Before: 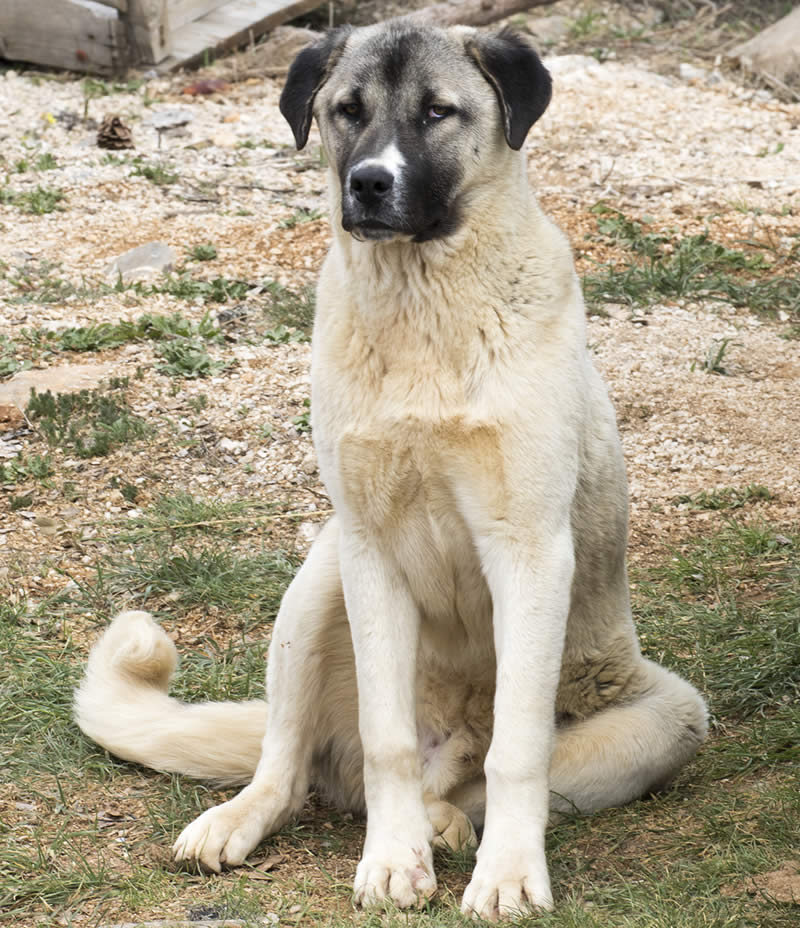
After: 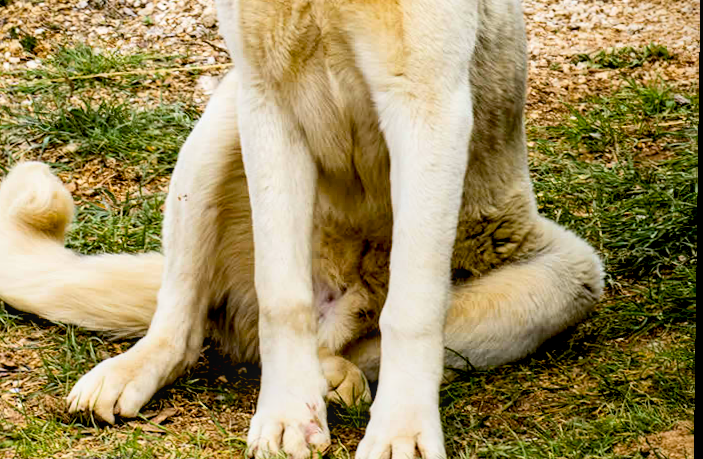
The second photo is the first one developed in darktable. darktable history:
contrast brightness saturation: contrast 0.18, saturation 0.3
filmic rgb: black relative exposure -9.5 EV, white relative exposure 3.02 EV, hardness 6.12
local contrast: on, module defaults
color balance rgb: perceptual saturation grading › global saturation 20%, global vibrance 20%
exposure: black level correction 0.047, exposure 0.013 EV, compensate highlight preservation false
crop and rotate: left 13.306%, top 48.129%, bottom 2.928%
rotate and perspective: rotation 0.8°, automatic cropping off
